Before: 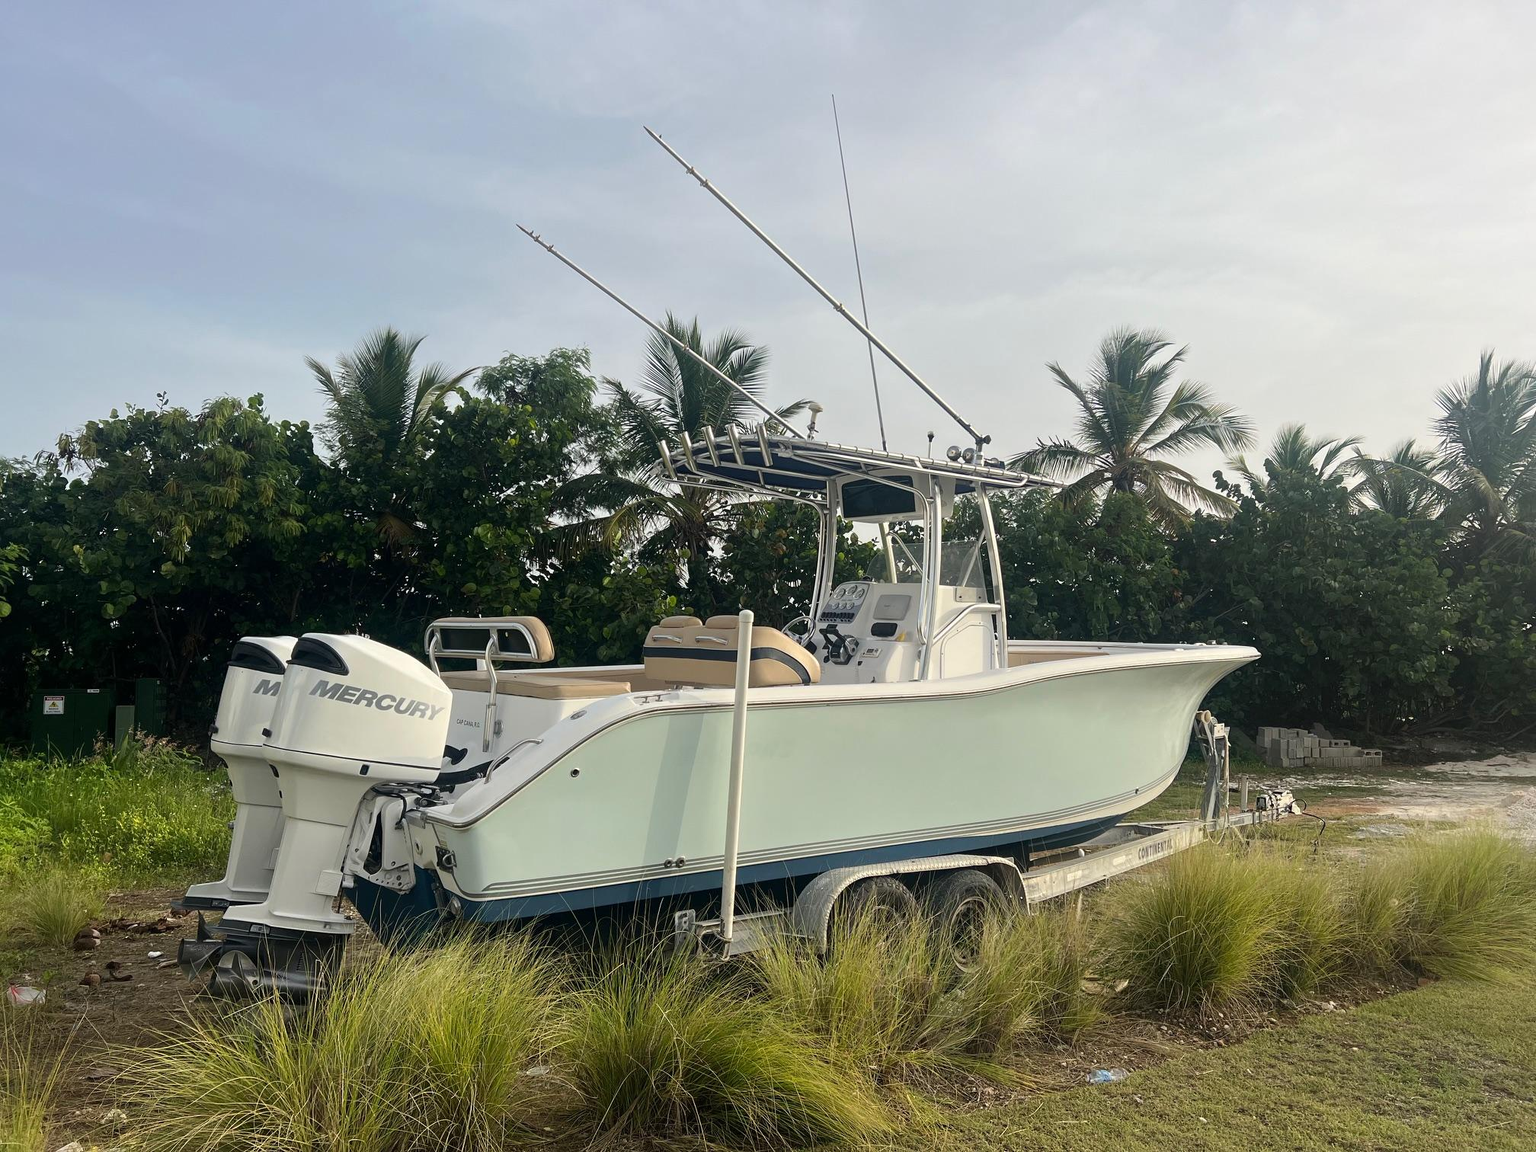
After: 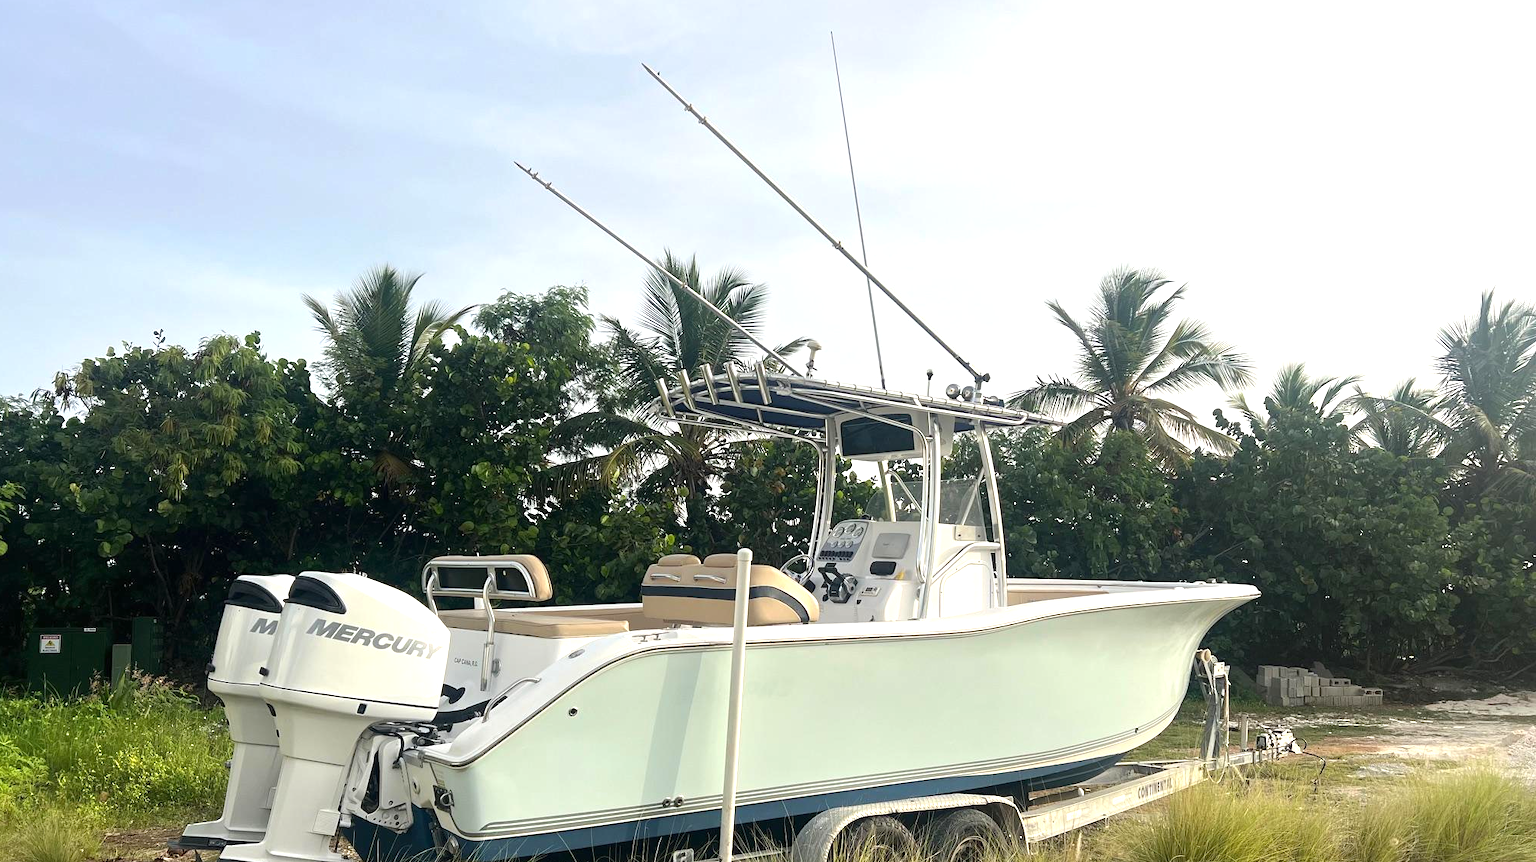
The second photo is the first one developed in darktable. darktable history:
exposure: black level correction 0, exposure 0.698 EV, compensate highlight preservation false
crop: left 0.25%, top 5.547%, bottom 19.755%
